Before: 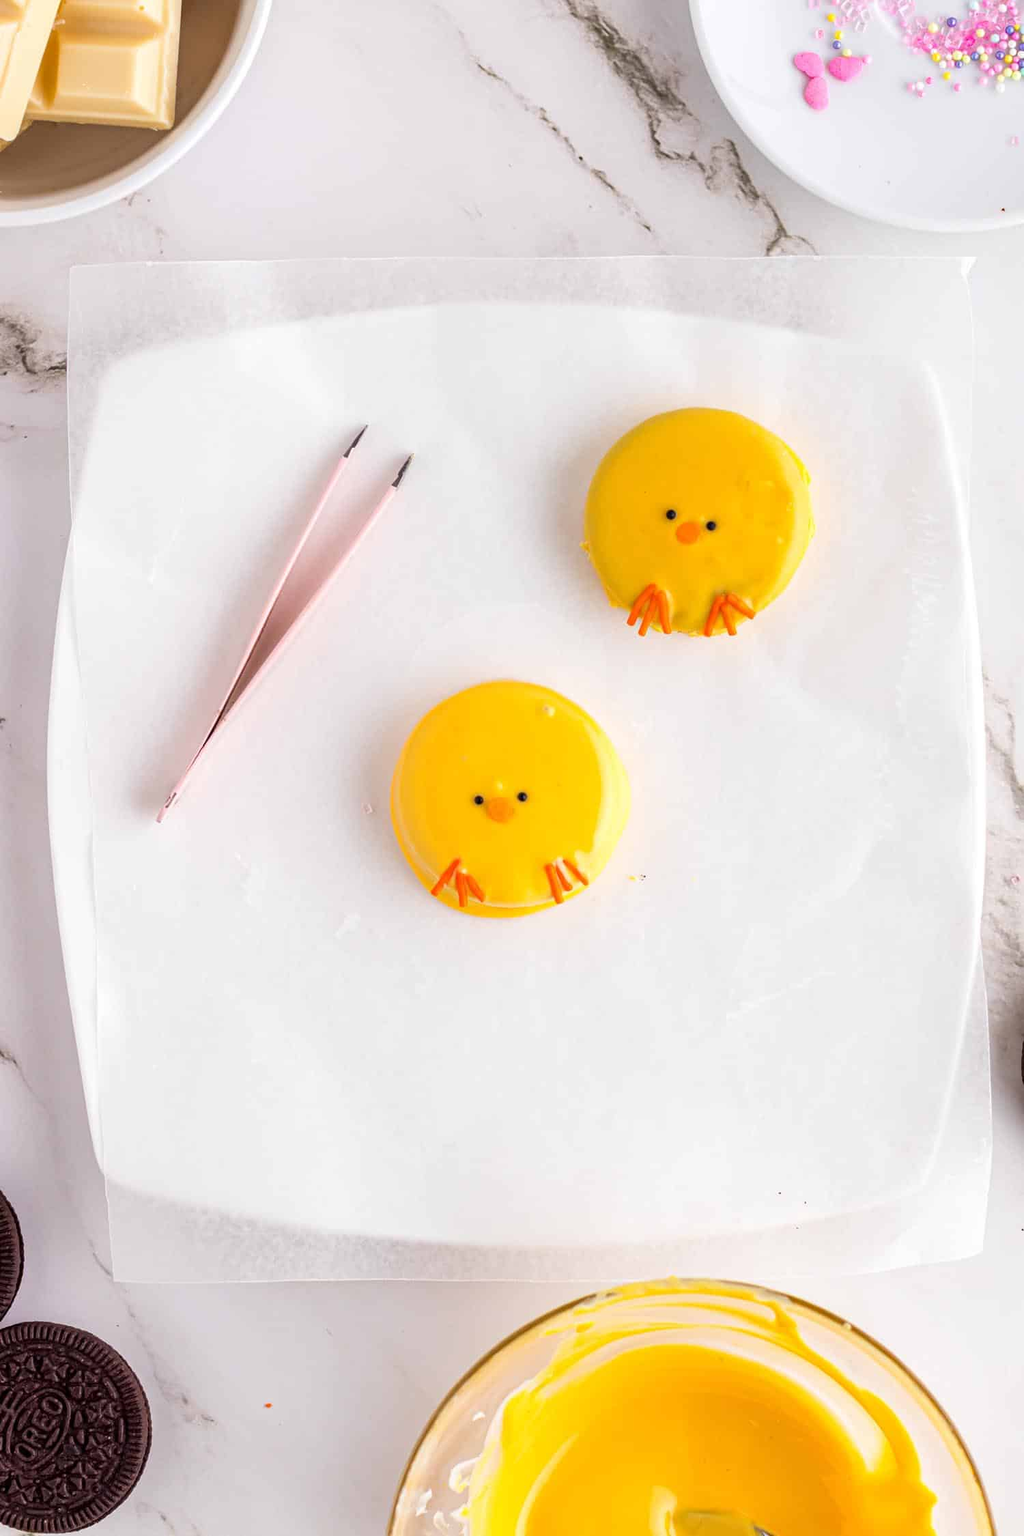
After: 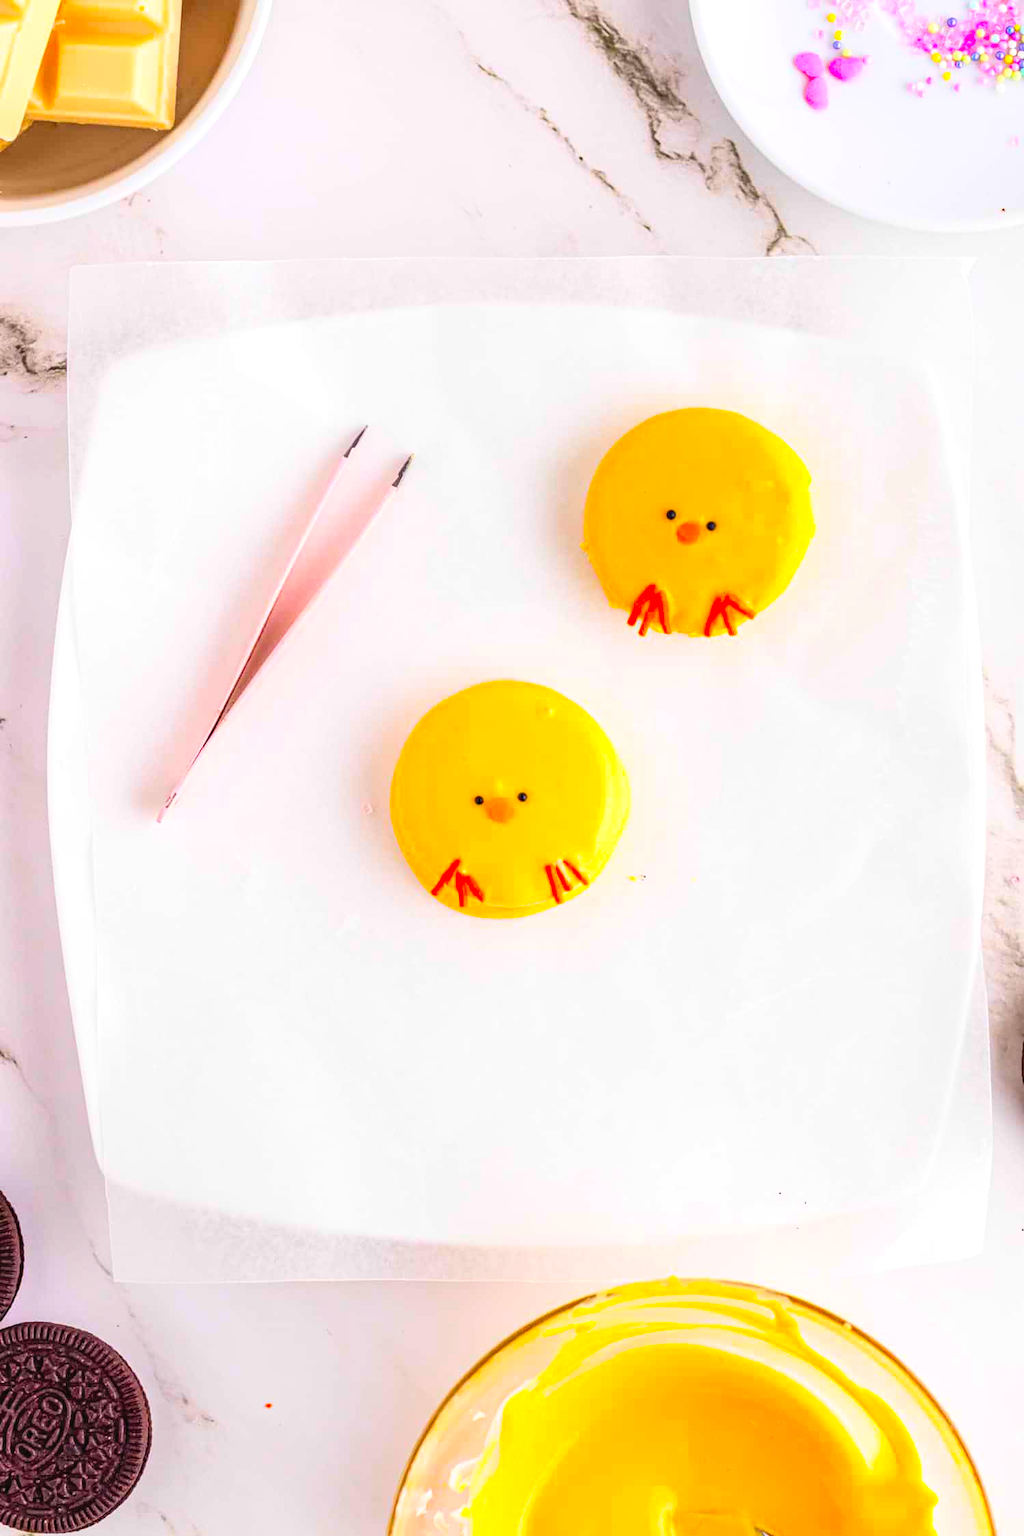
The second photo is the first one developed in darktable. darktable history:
local contrast: on, module defaults
contrast brightness saturation: contrast 0.202, brightness 0.202, saturation 0.811
